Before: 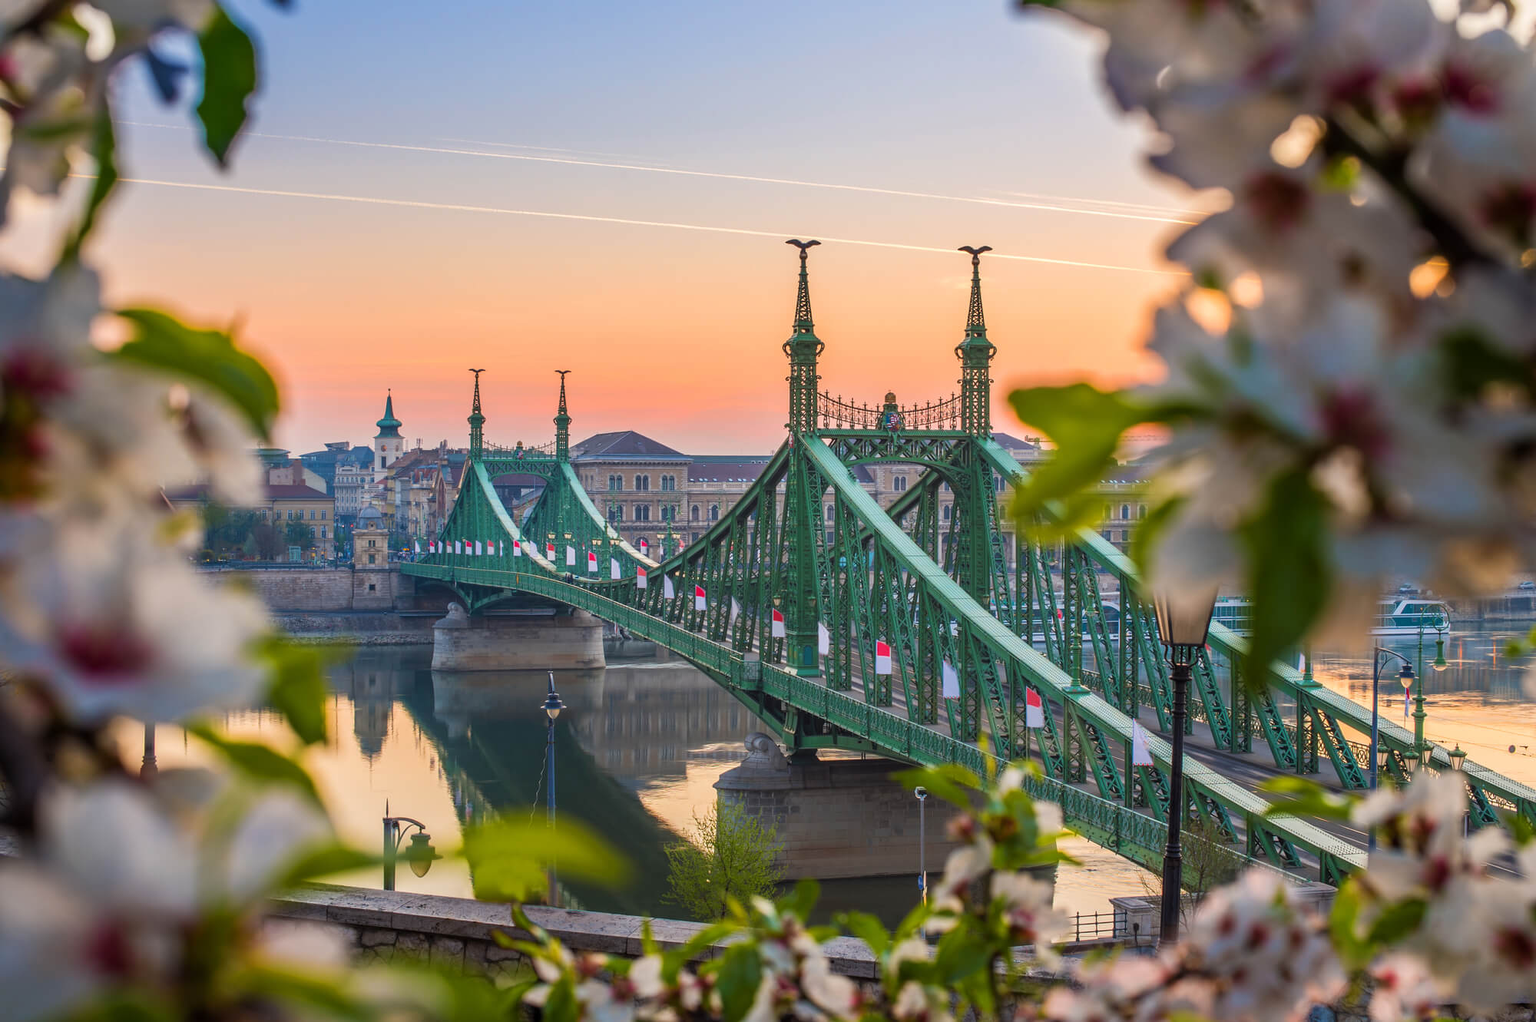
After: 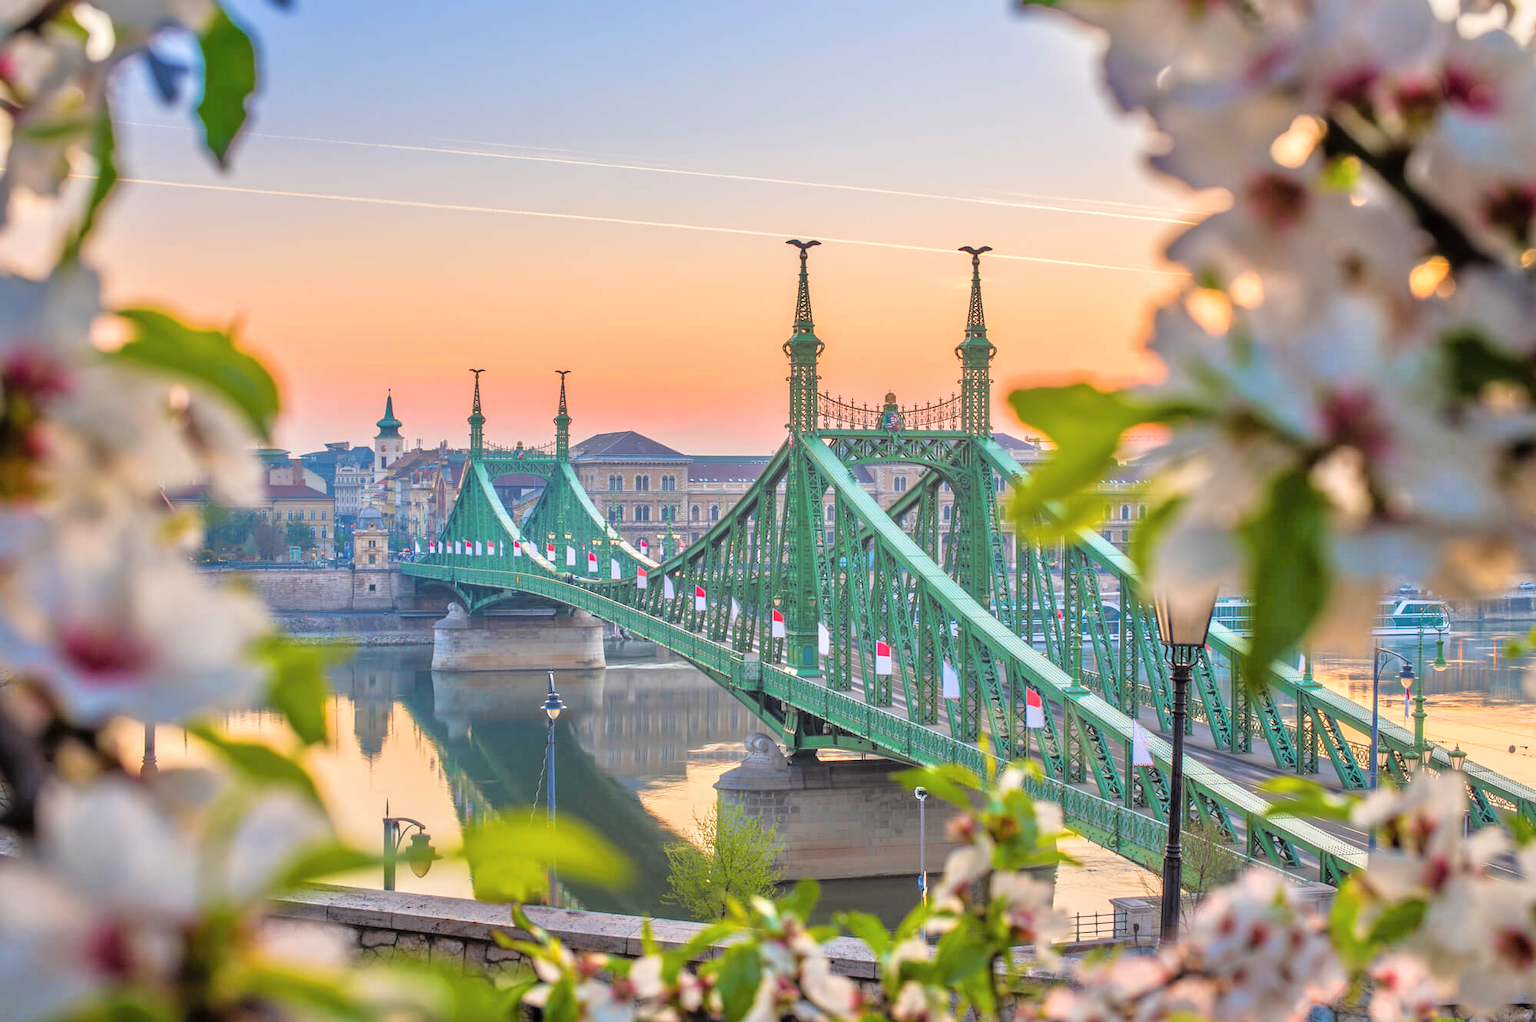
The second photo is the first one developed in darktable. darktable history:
tone equalizer: -7 EV 0.15 EV, -6 EV 0.6 EV, -5 EV 1.15 EV, -4 EV 1.33 EV, -3 EV 1.15 EV, -2 EV 0.6 EV, -1 EV 0.15 EV, mask exposure compensation -0.5 EV
contrast brightness saturation: contrast 0.05, brightness 0.06, saturation 0.01
